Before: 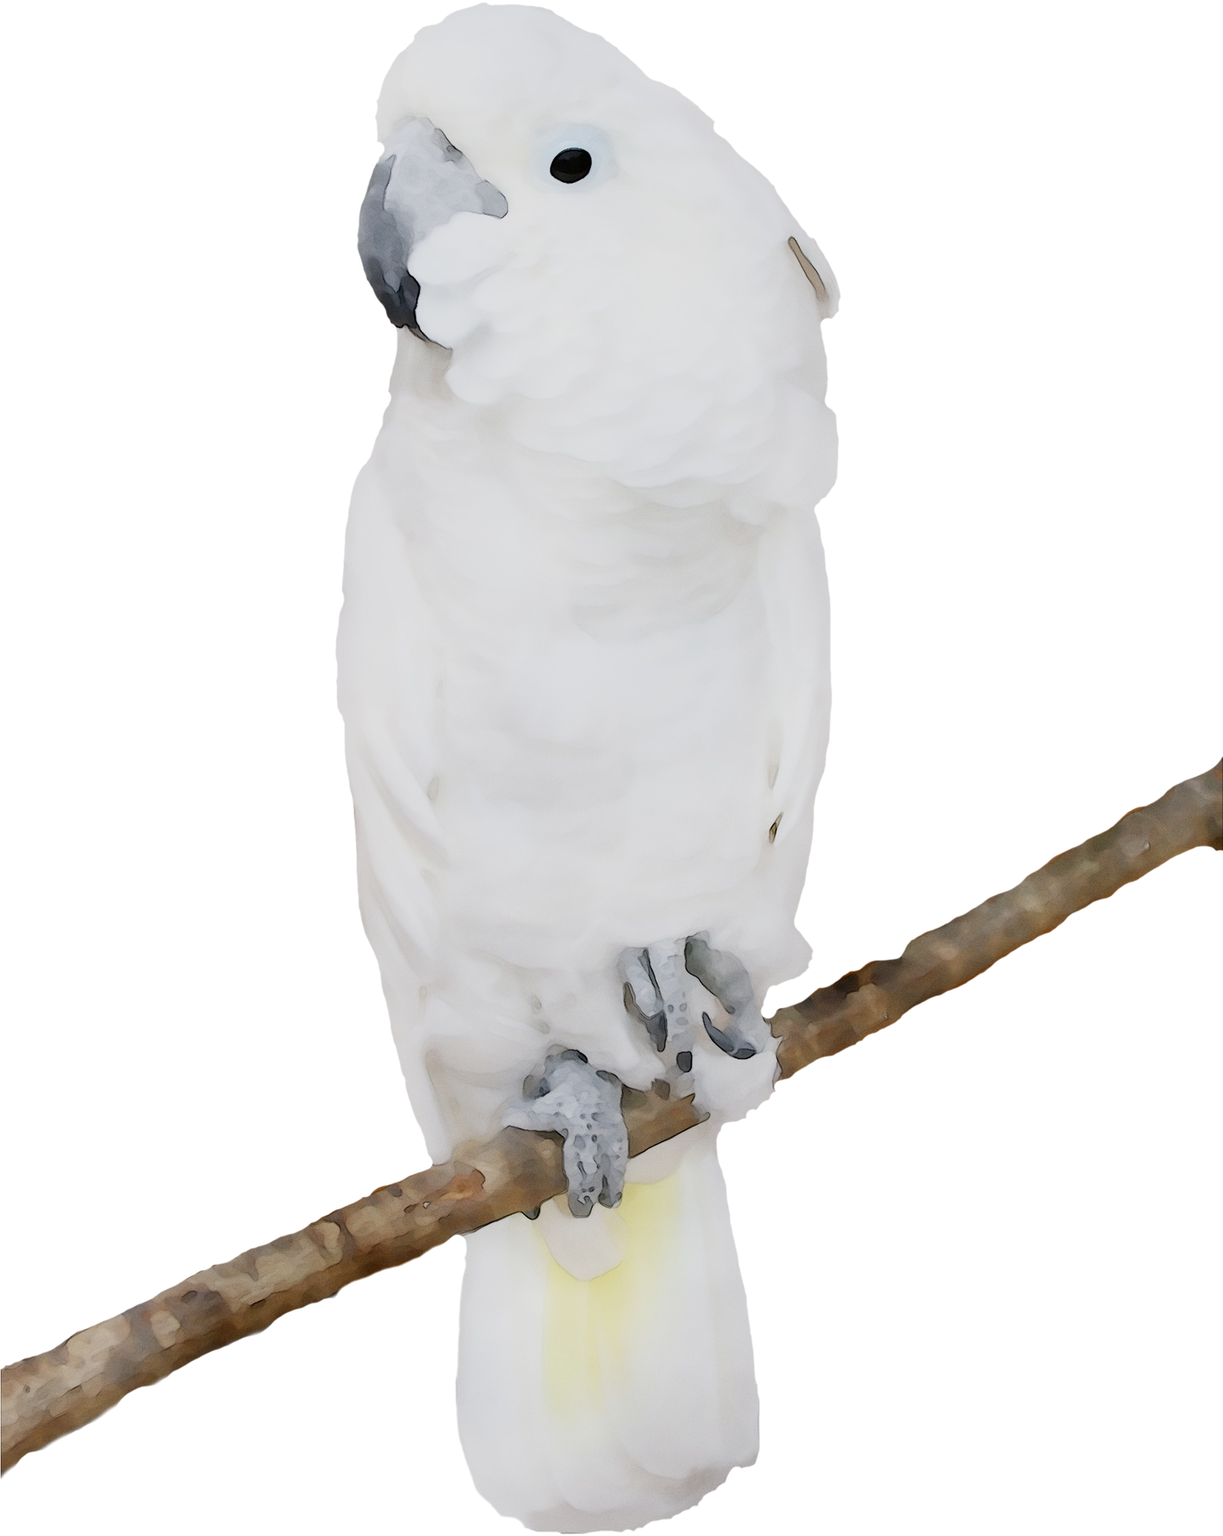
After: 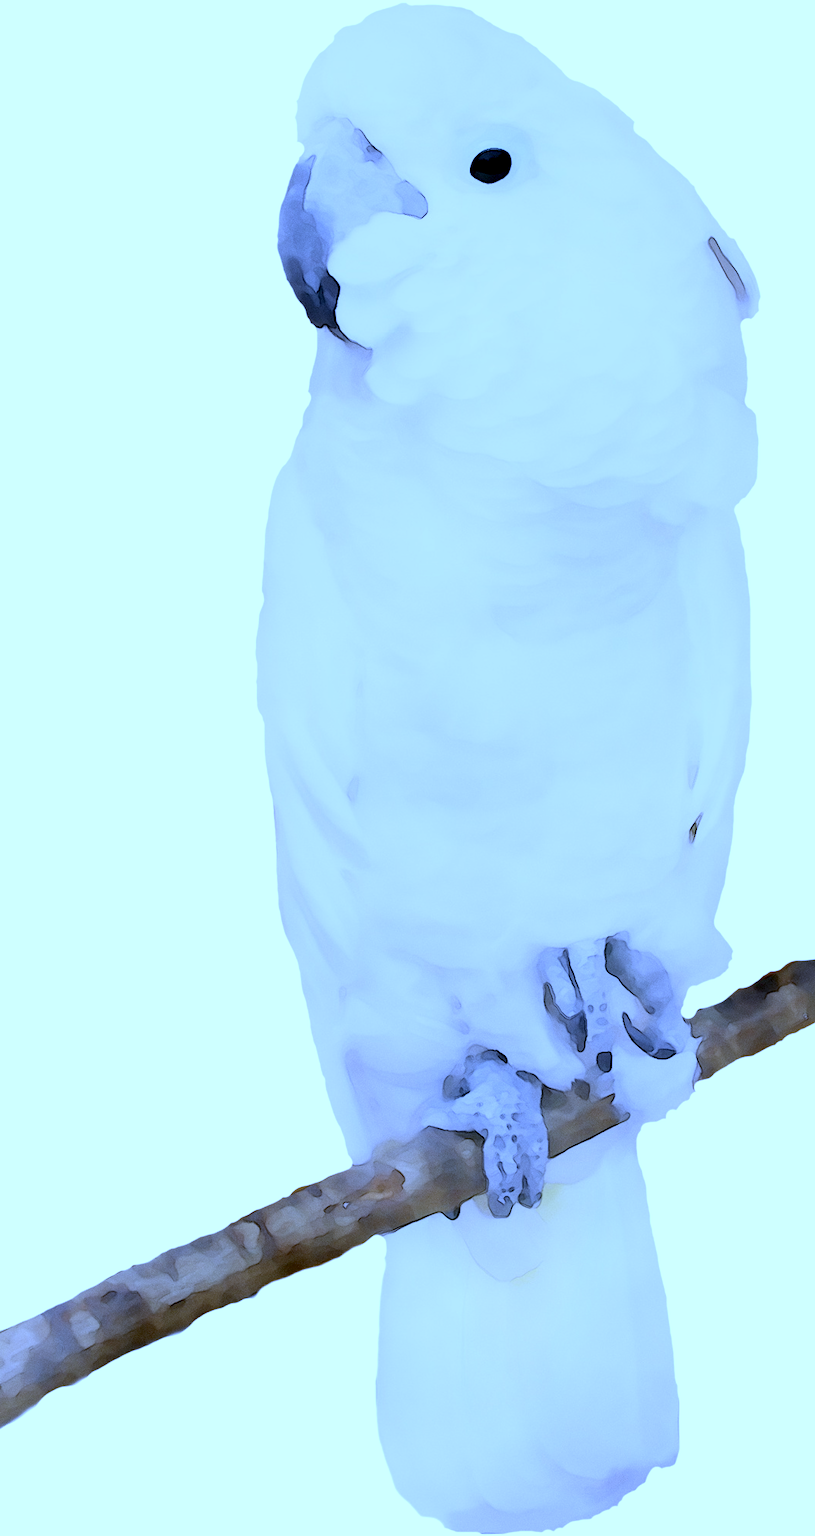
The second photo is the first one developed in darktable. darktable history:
crop and rotate: left 6.617%, right 26.717%
white balance: red 0.766, blue 1.537
exposure: black level correction 0.007, exposure 0.093 EV, compensate highlight preservation false
shadows and highlights: shadows -10, white point adjustment 1.5, highlights 10
